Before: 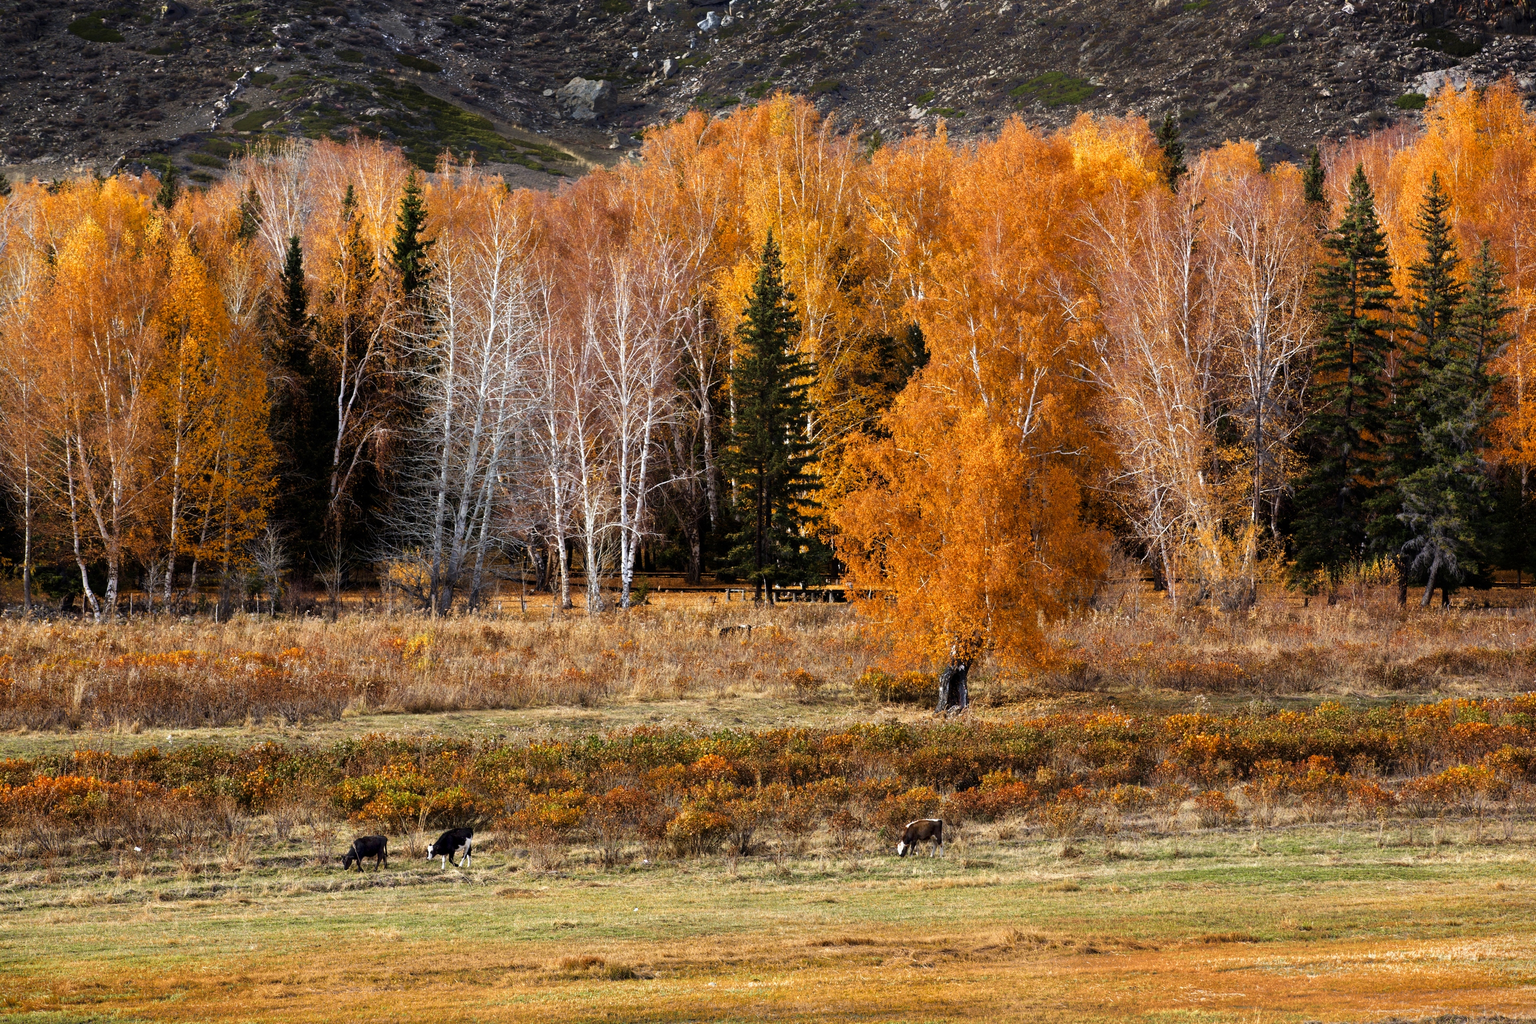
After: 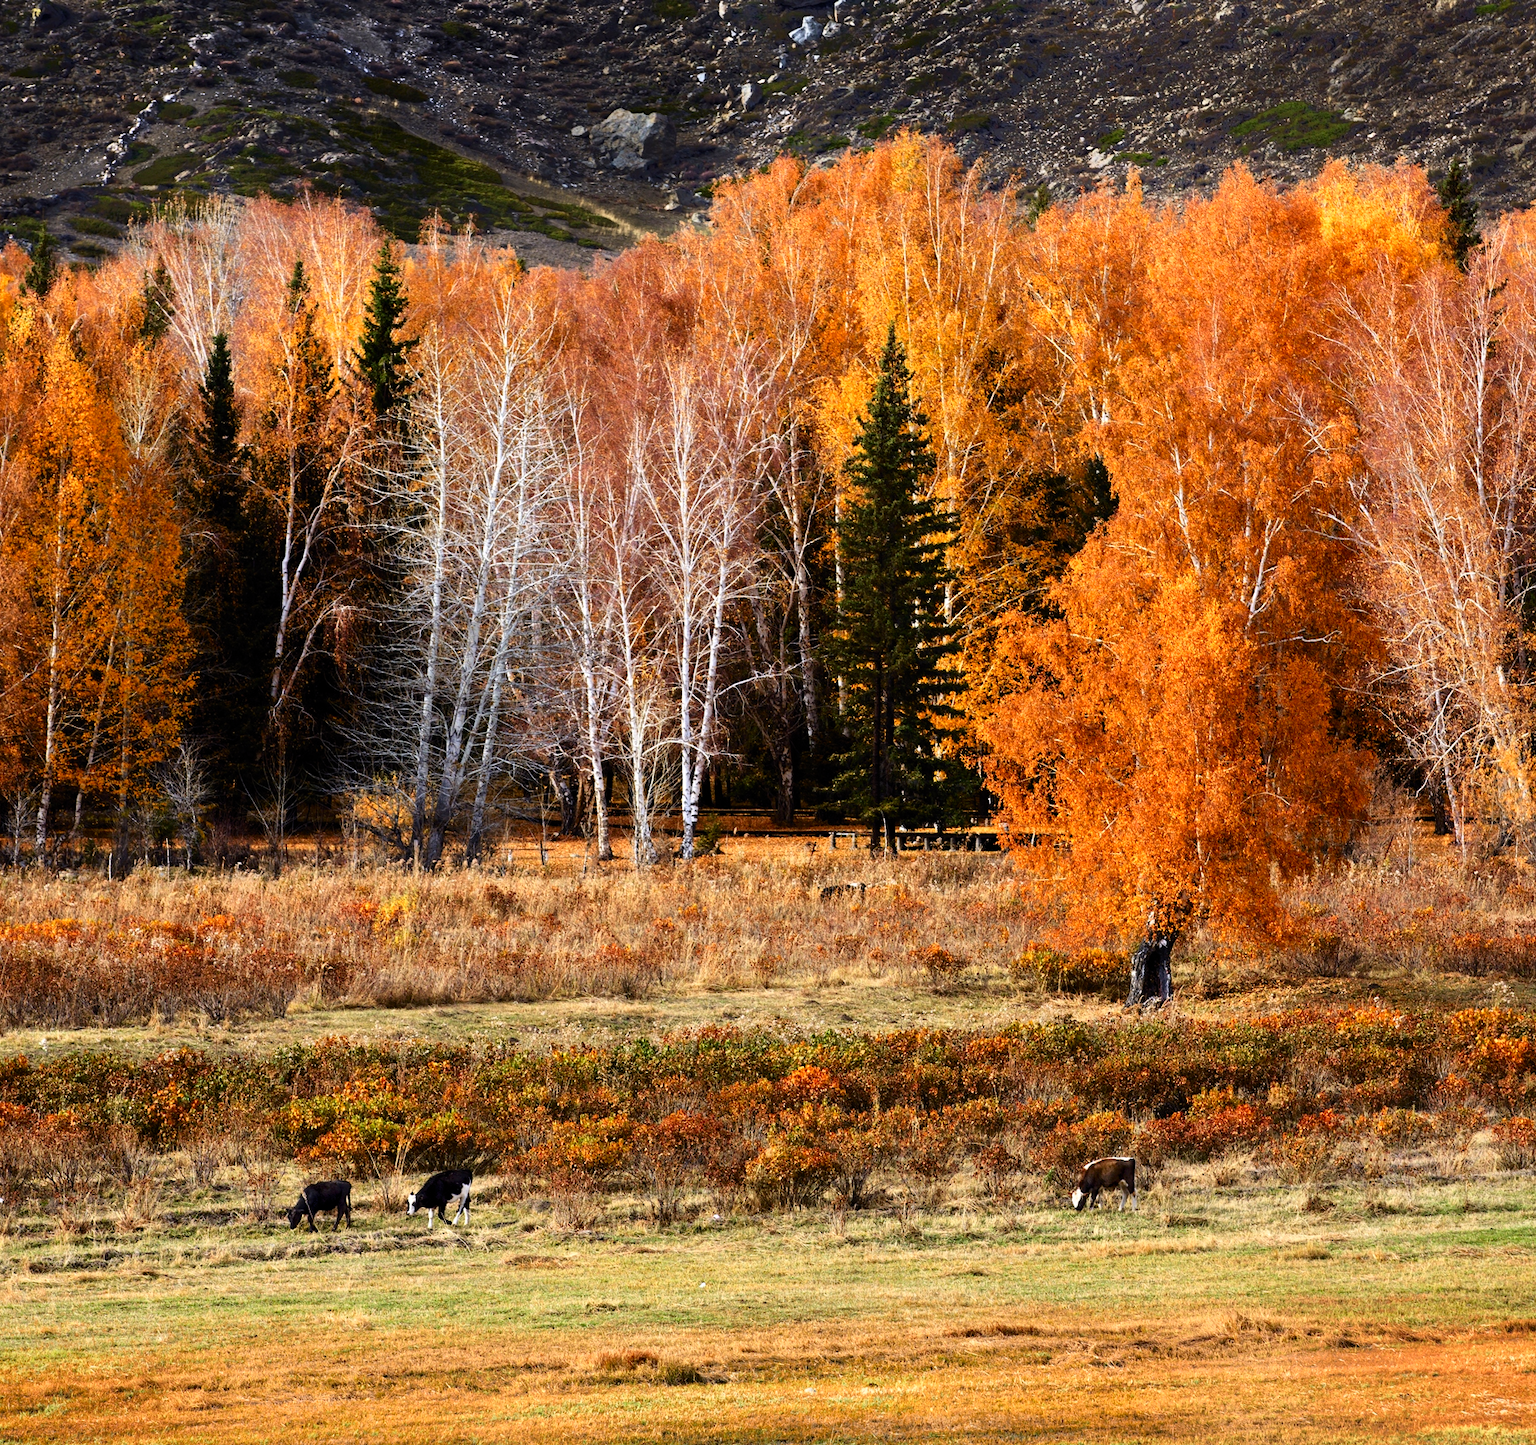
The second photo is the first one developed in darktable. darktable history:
tone curve: curves: ch0 [(0, 0.011) (0.139, 0.106) (0.295, 0.271) (0.499, 0.523) (0.739, 0.782) (0.857, 0.879) (1, 0.967)]; ch1 [(0, 0) (0.291, 0.229) (0.394, 0.365) (0.469, 0.456) (0.495, 0.497) (0.524, 0.53) (0.588, 0.62) (0.725, 0.779) (1, 1)]; ch2 [(0, 0) (0.125, 0.089) (0.35, 0.317) (0.437, 0.42) (0.502, 0.499) (0.537, 0.551) (0.613, 0.636) (1, 1)], color space Lab, independent channels, preserve colors none
levels: mode automatic, black 0.023%, white 99.97%, levels [0.062, 0.494, 0.925]
crop and rotate: left 9.061%, right 20.142%
